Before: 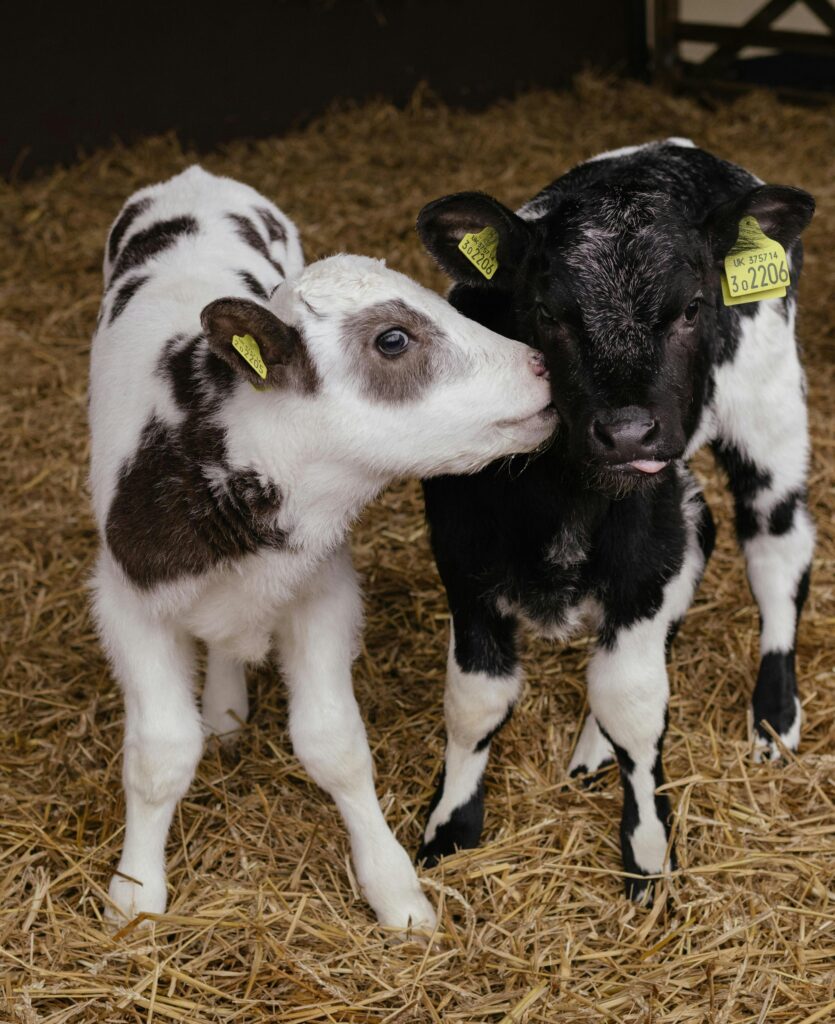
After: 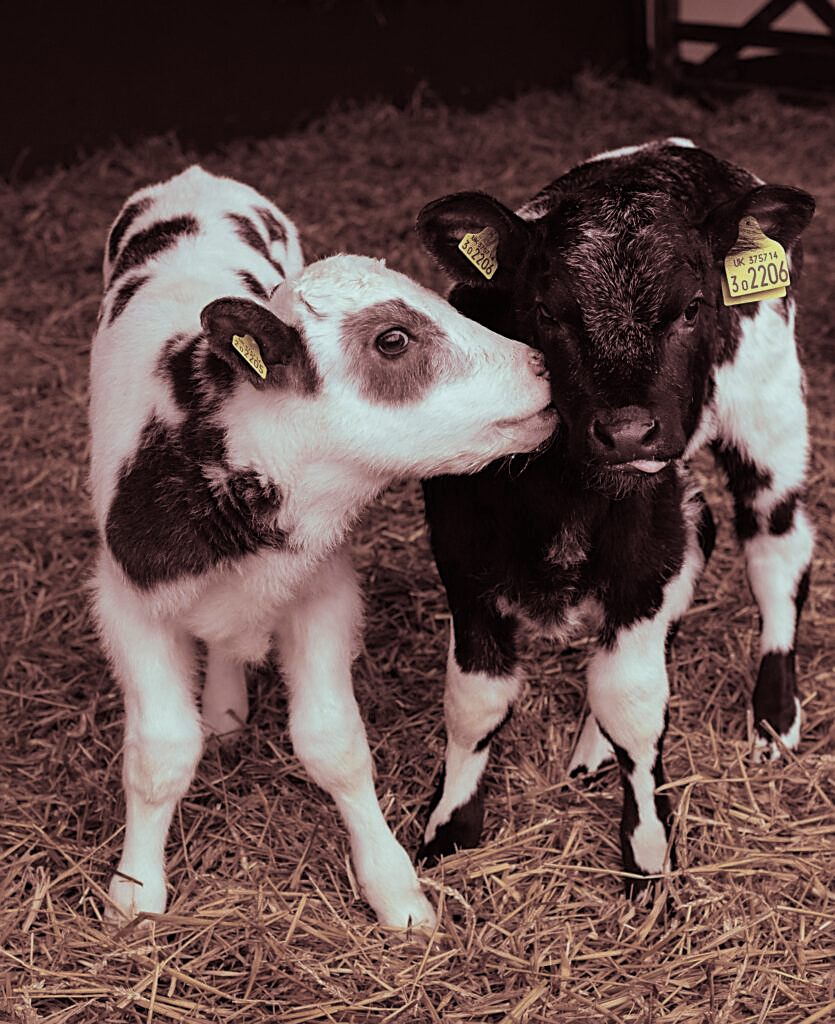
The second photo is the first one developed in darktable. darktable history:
split-toning: shadows › saturation 0.3, highlights › hue 180°, highlights › saturation 0.3, compress 0%
sharpen: amount 0.575
